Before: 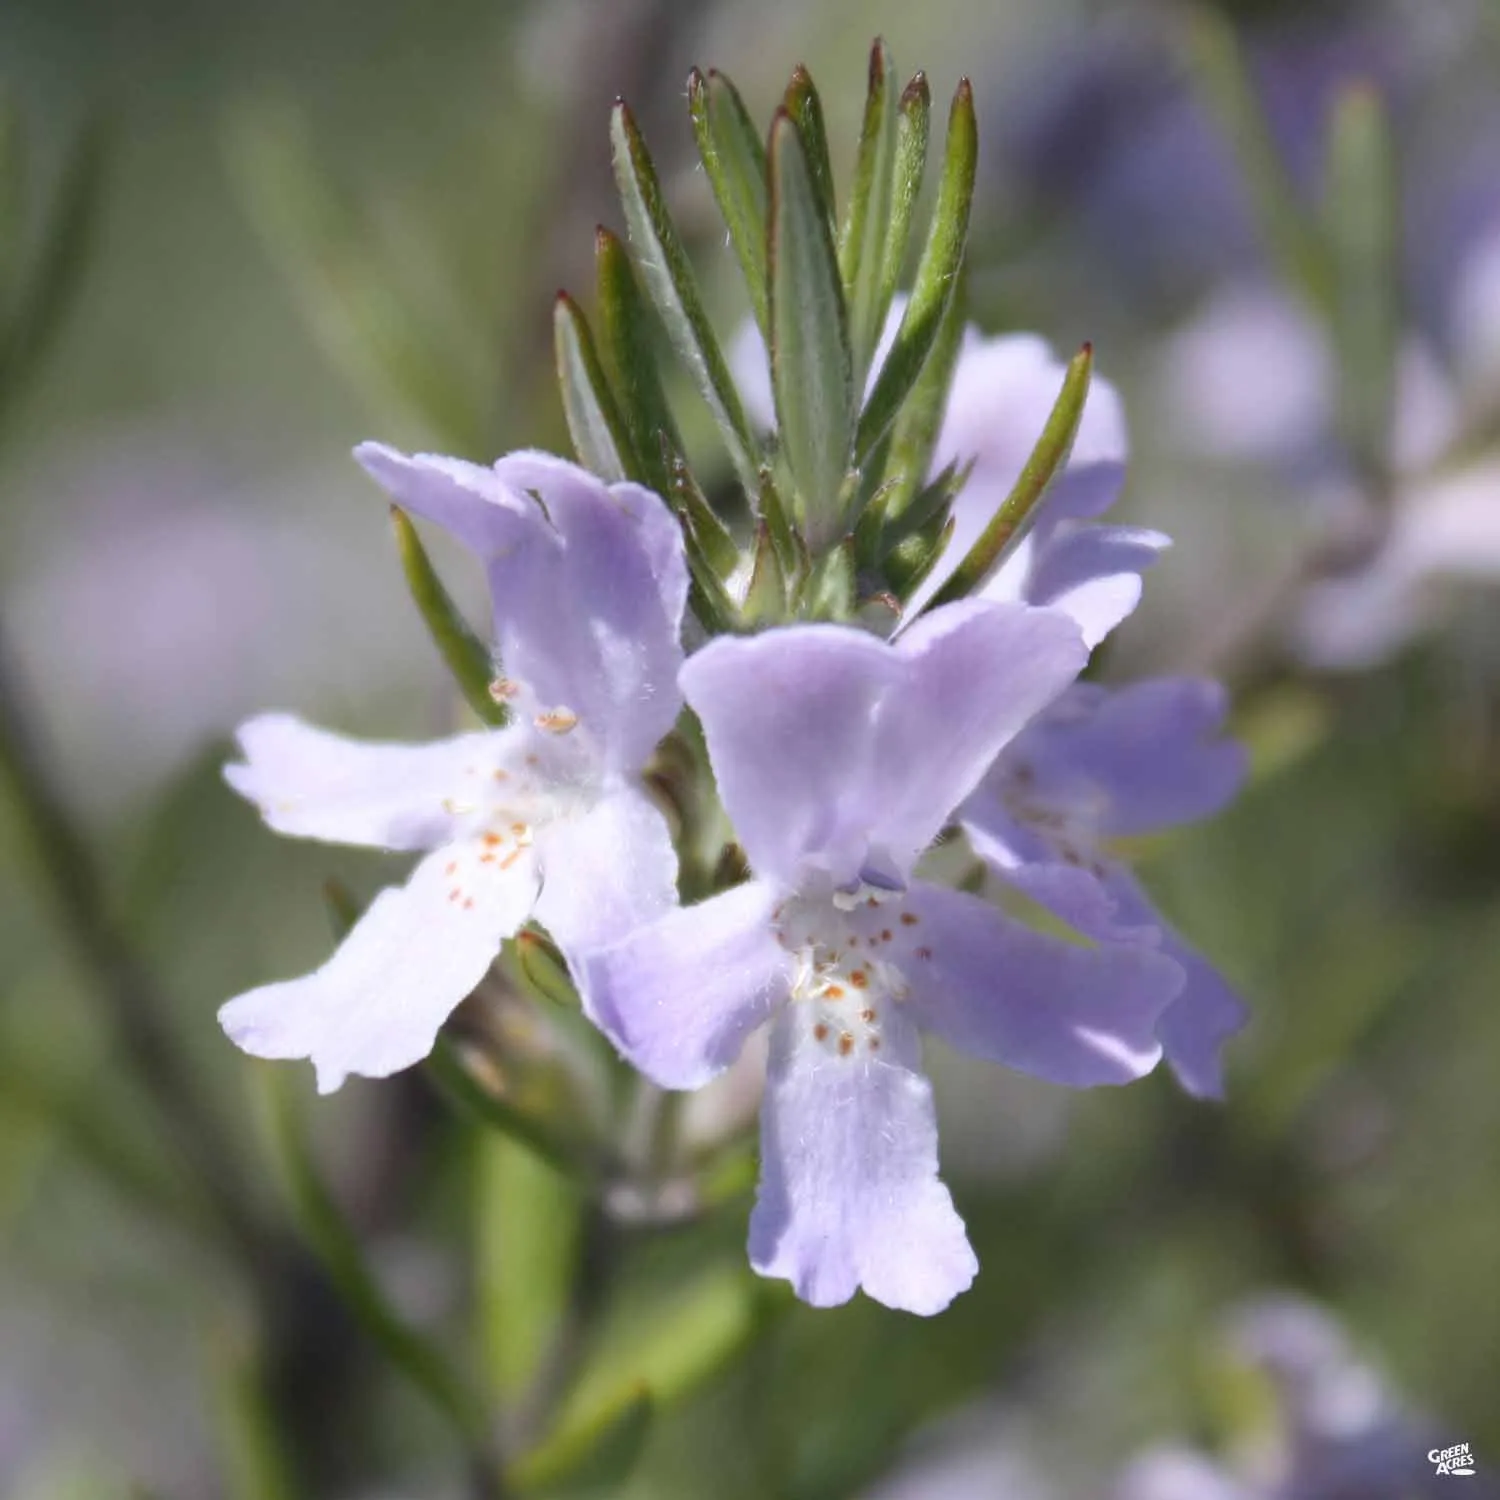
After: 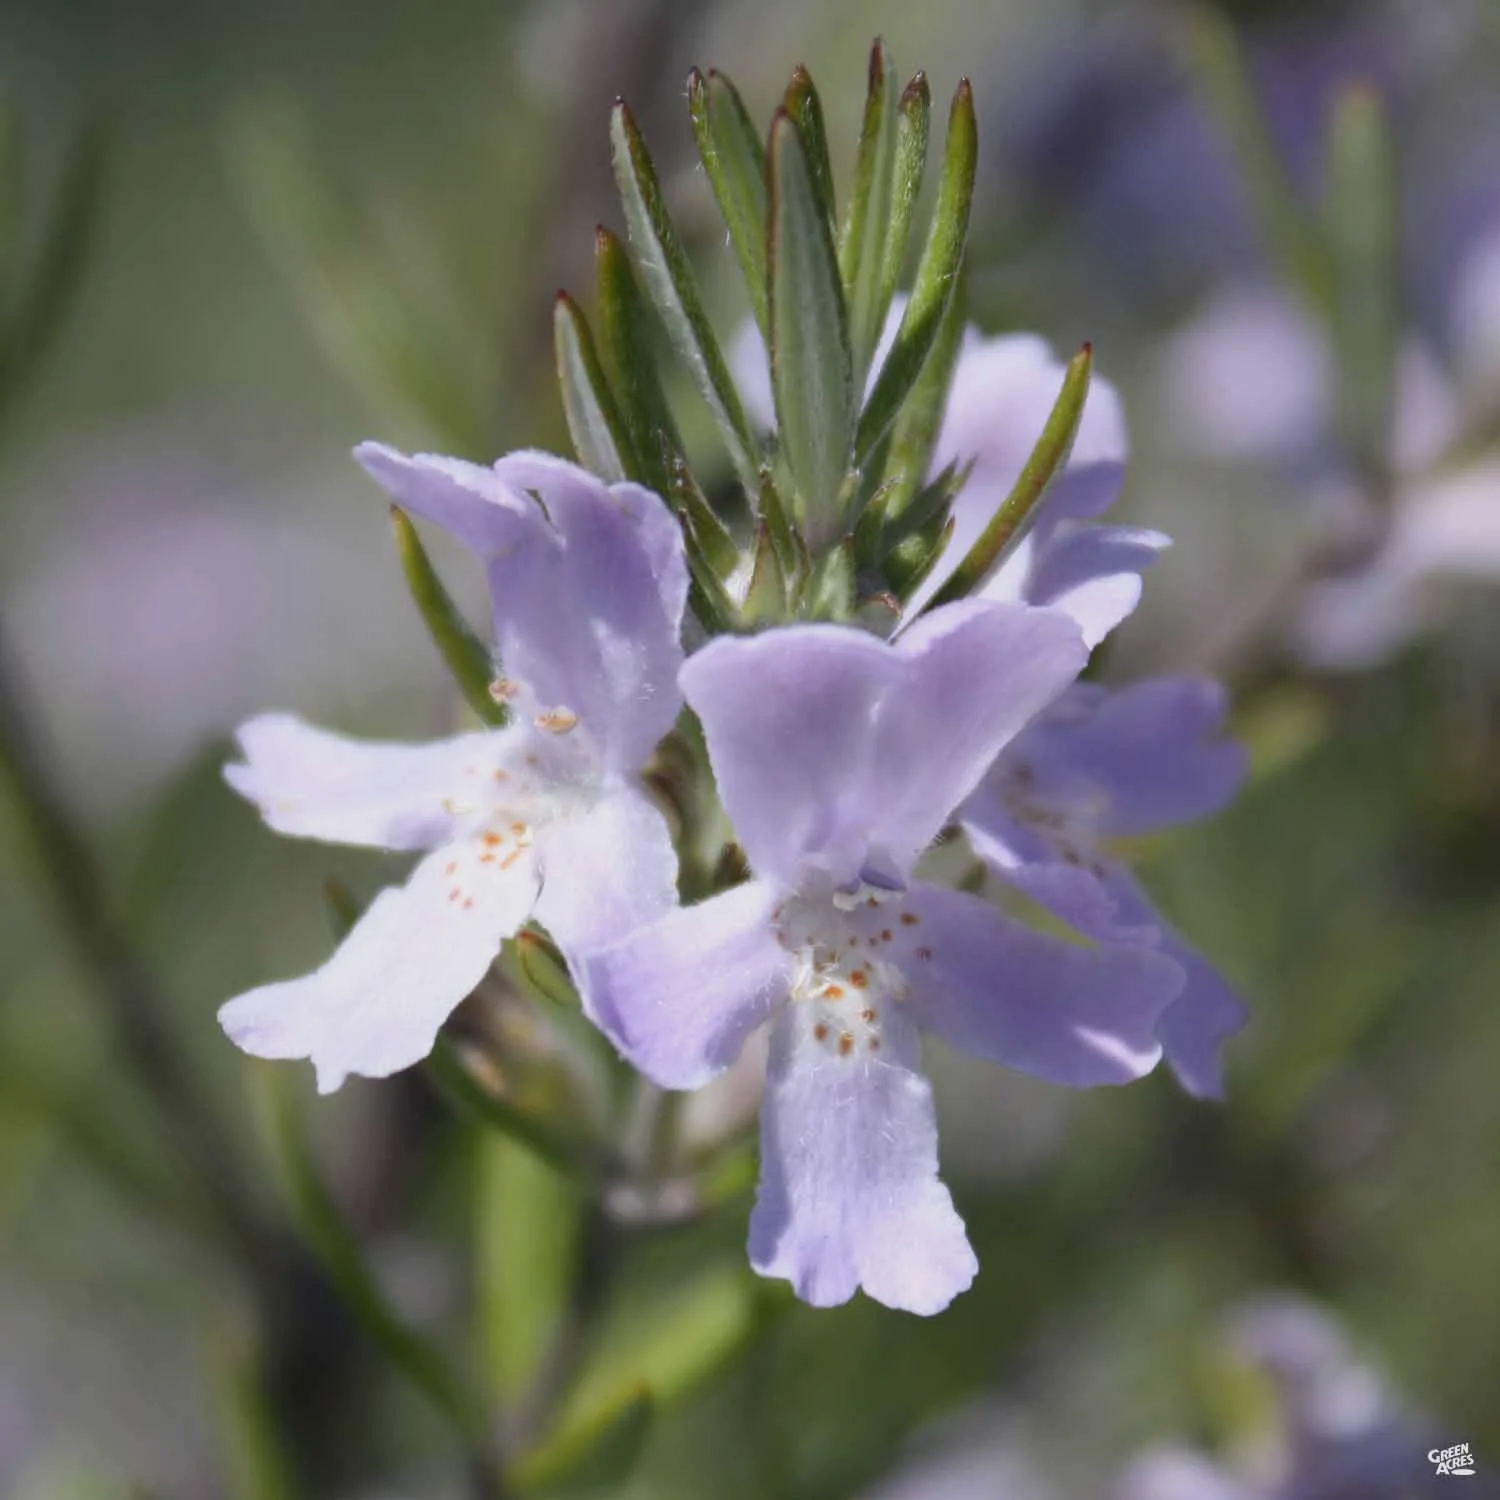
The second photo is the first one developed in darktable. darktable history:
exposure: exposure -0.297 EV, compensate exposure bias true, compensate highlight preservation false
